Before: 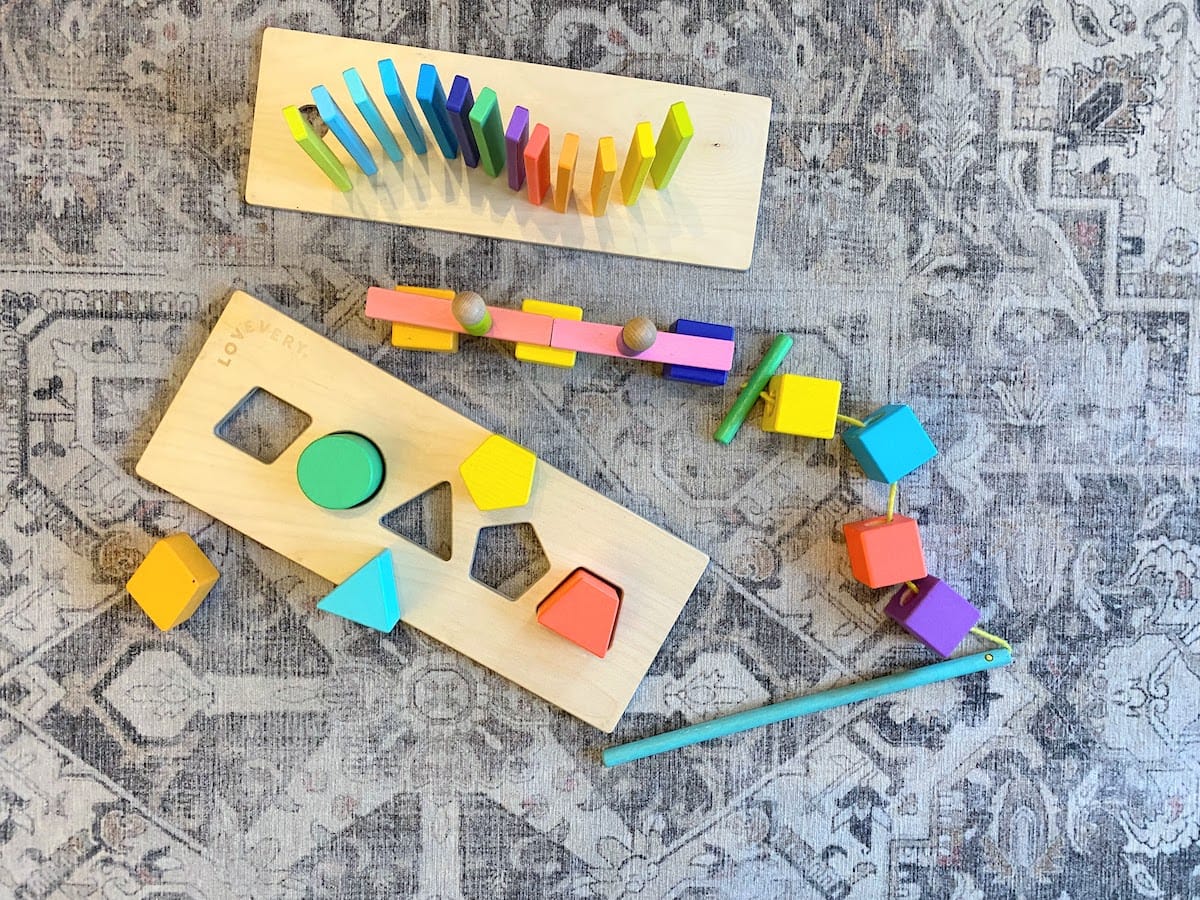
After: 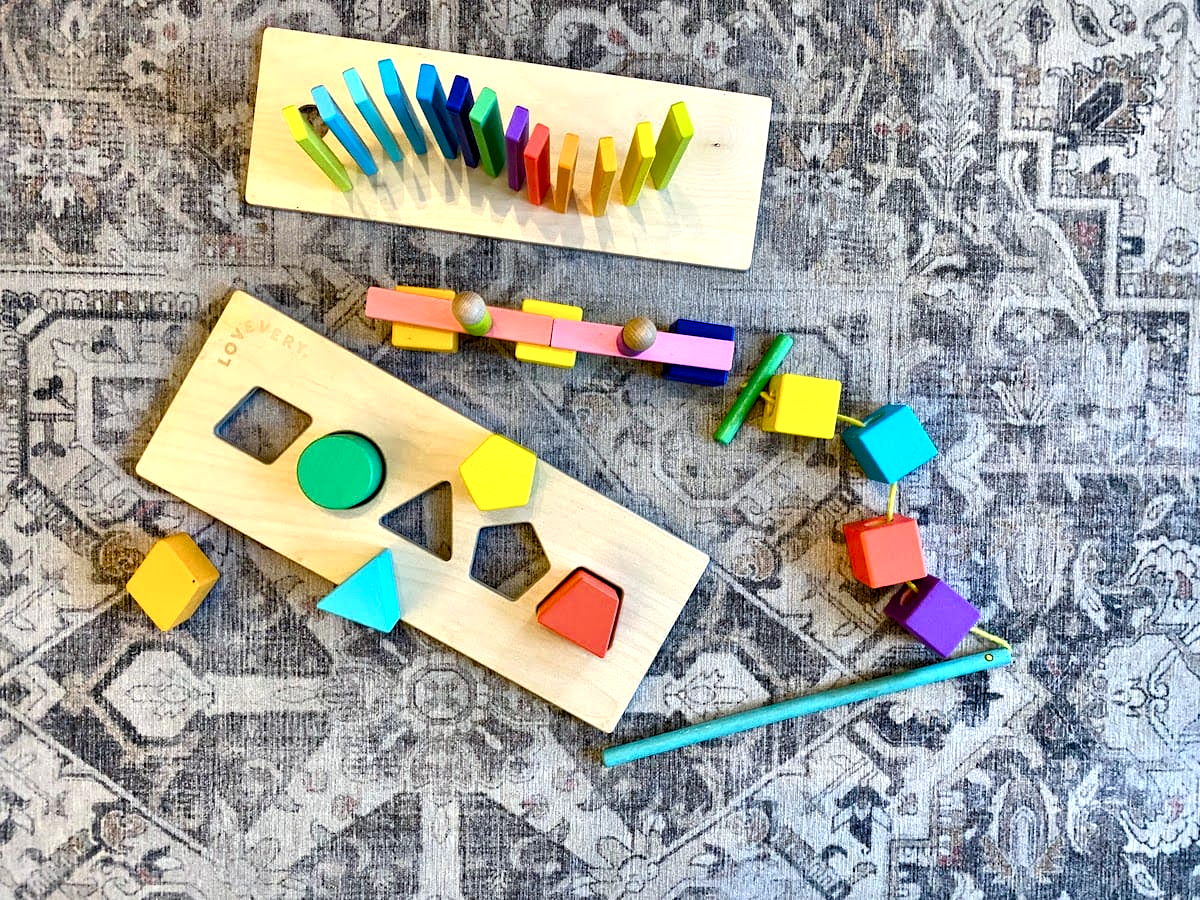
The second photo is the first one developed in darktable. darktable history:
white balance: emerald 1
contrast equalizer: octaves 7, y [[0.528, 0.548, 0.563, 0.562, 0.546, 0.526], [0.55 ×6], [0 ×6], [0 ×6], [0 ×6]]
local contrast: mode bilateral grid, contrast 20, coarseness 50, detail 179%, midtone range 0.2
color balance rgb: perceptual saturation grading › global saturation 20%, perceptual saturation grading › highlights -25%, perceptual saturation grading › shadows 25%
